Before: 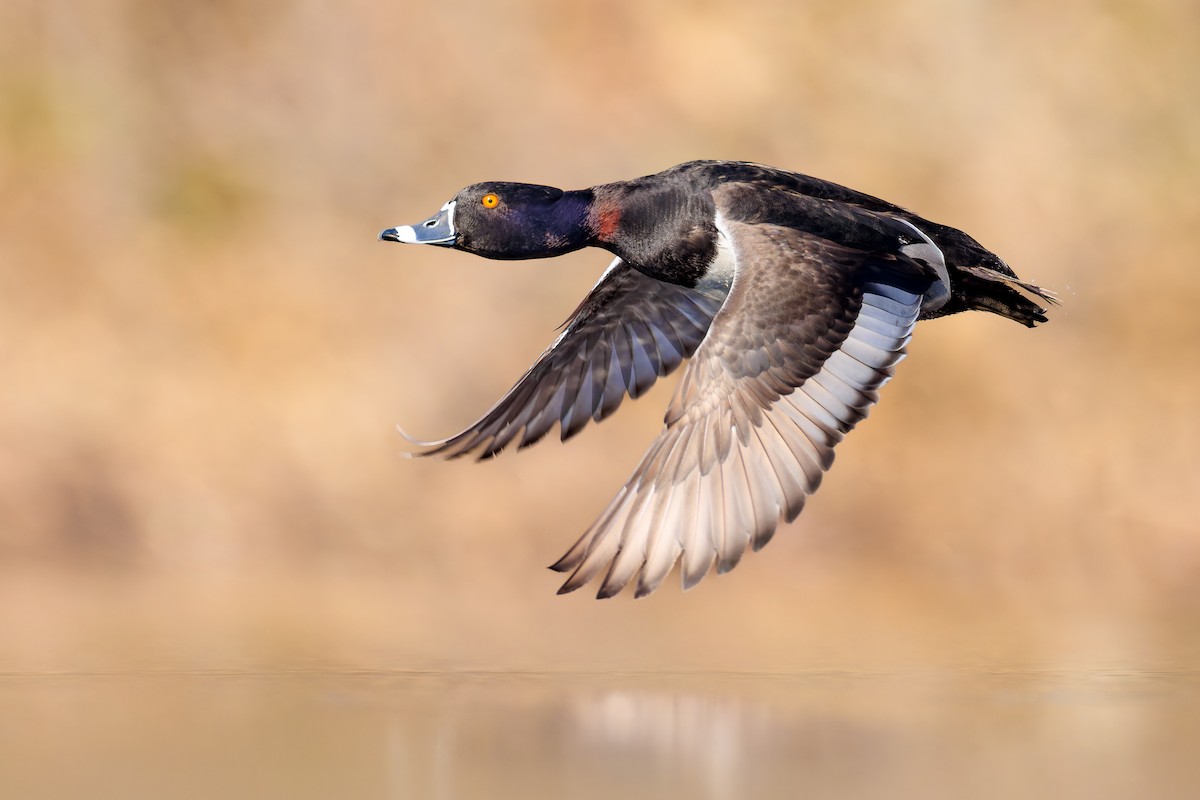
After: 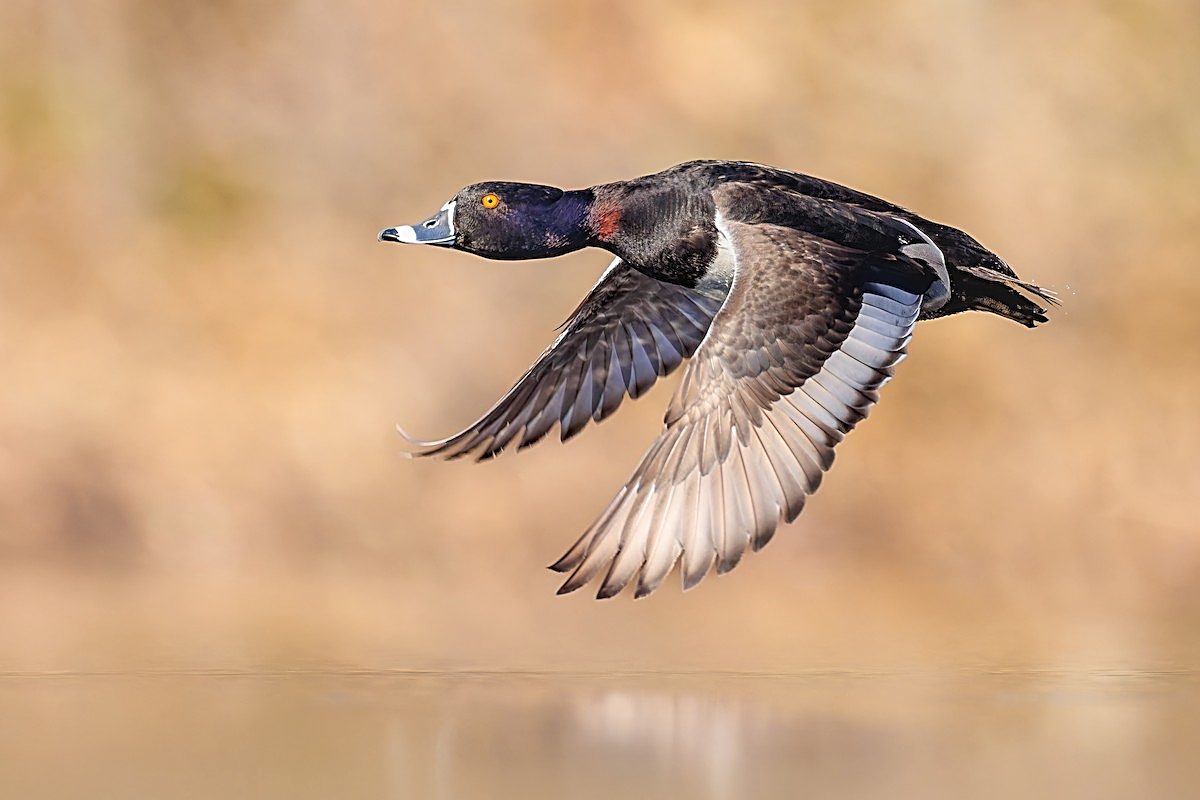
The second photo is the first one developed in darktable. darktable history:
local contrast: detail 110%
sharpen: amount 1
